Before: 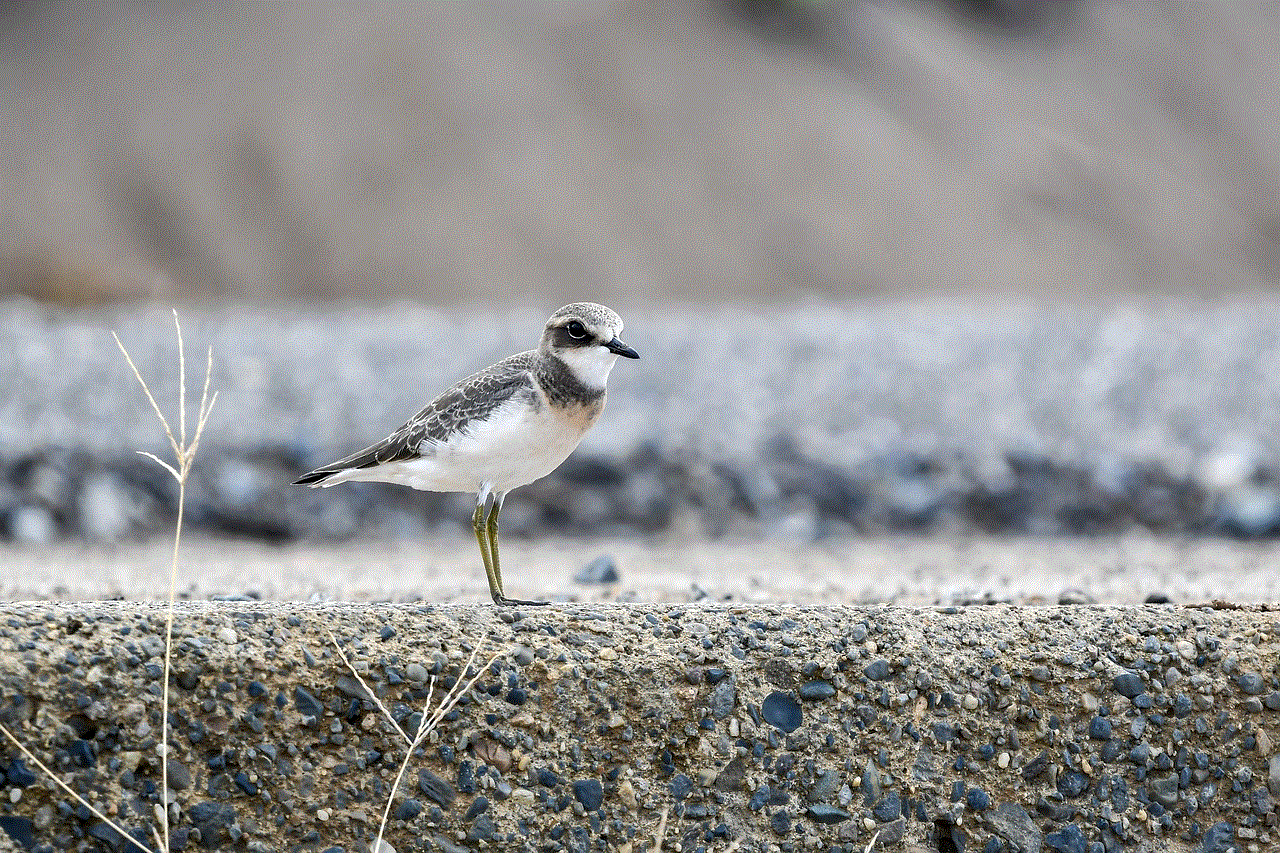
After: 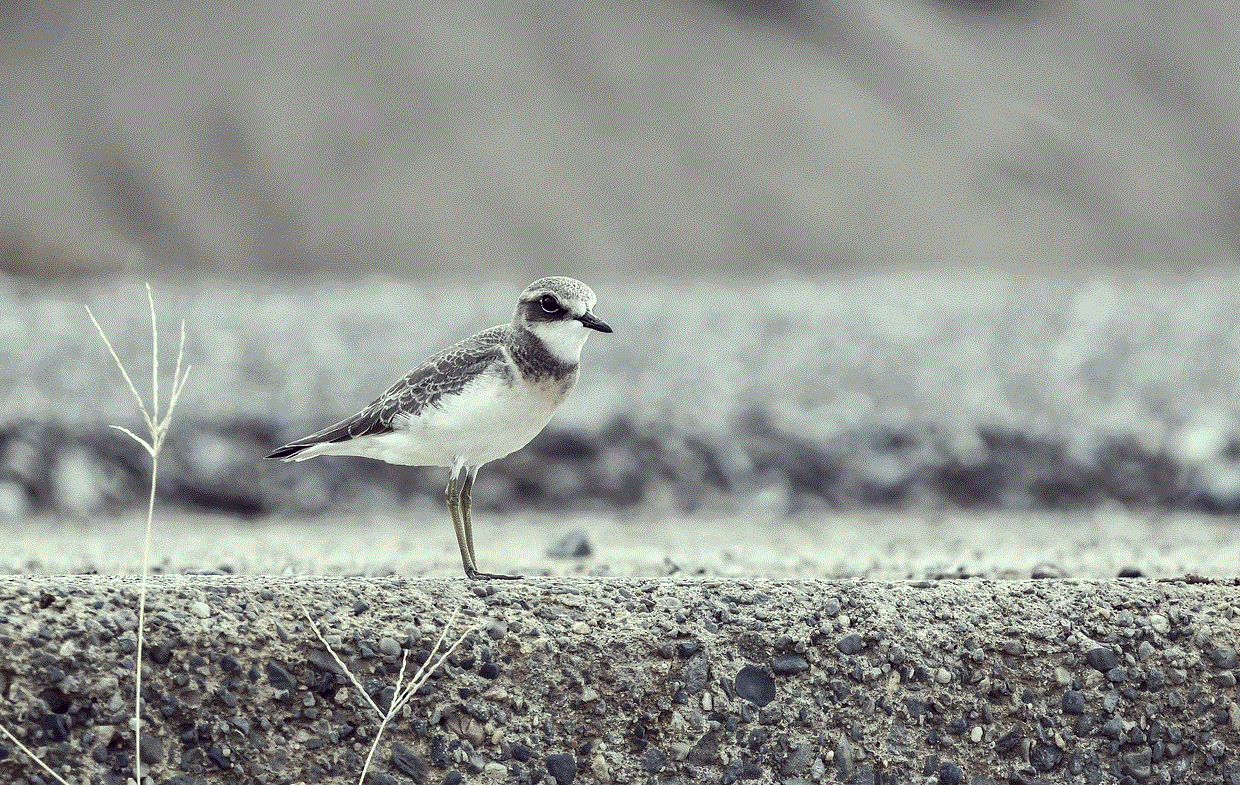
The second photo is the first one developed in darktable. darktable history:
crop: left 2.183%, top 3.092%, right 0.868%, bottom 4.867%
color correction: highlights a* -20.82, highlights b* 20.95, shadows a* 19.43, shadows b* -20.96, saturation 0.402
